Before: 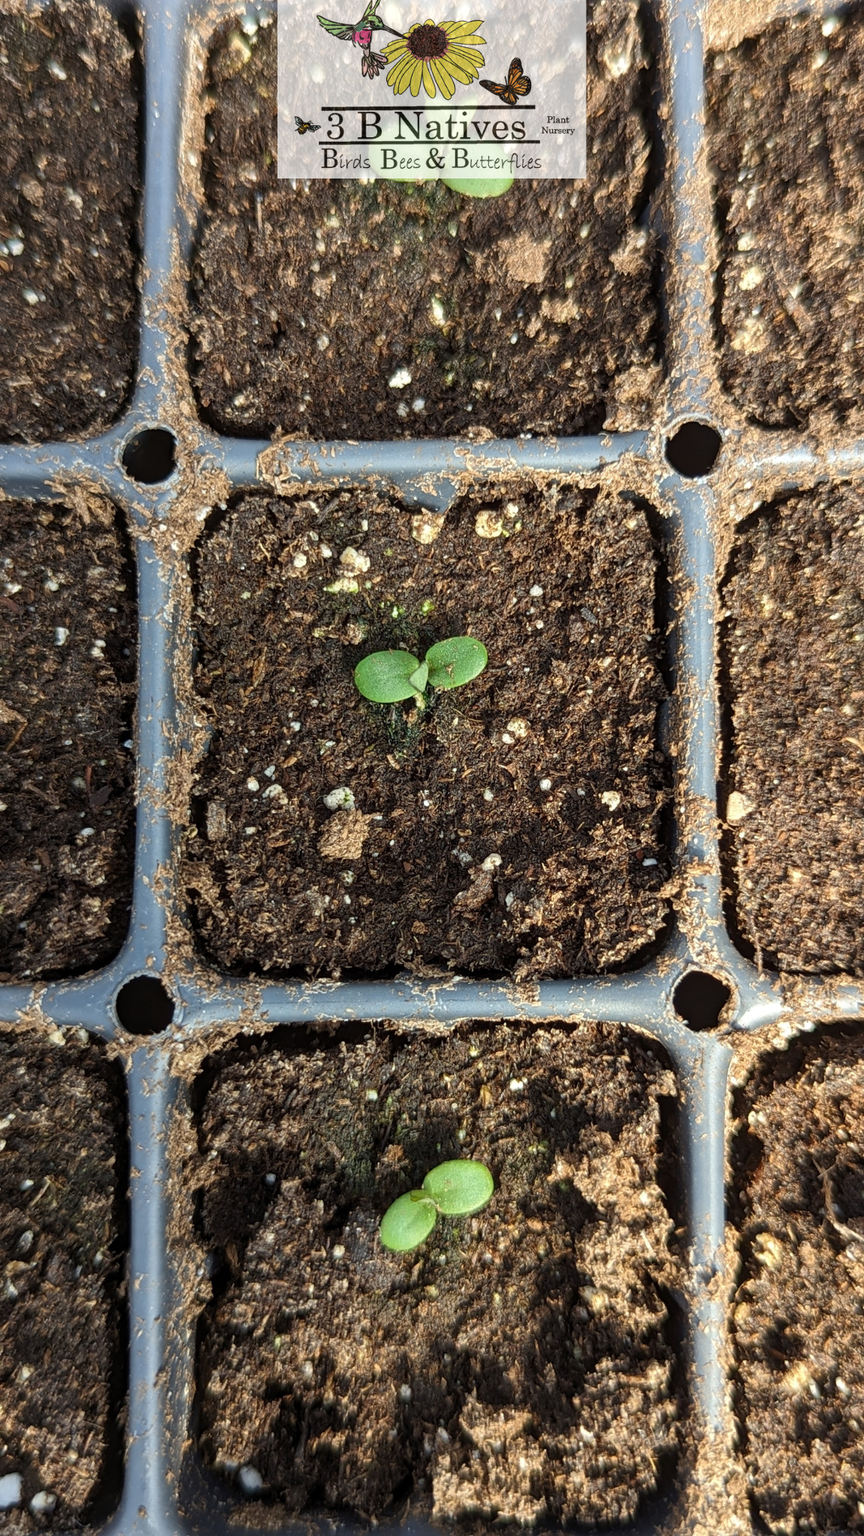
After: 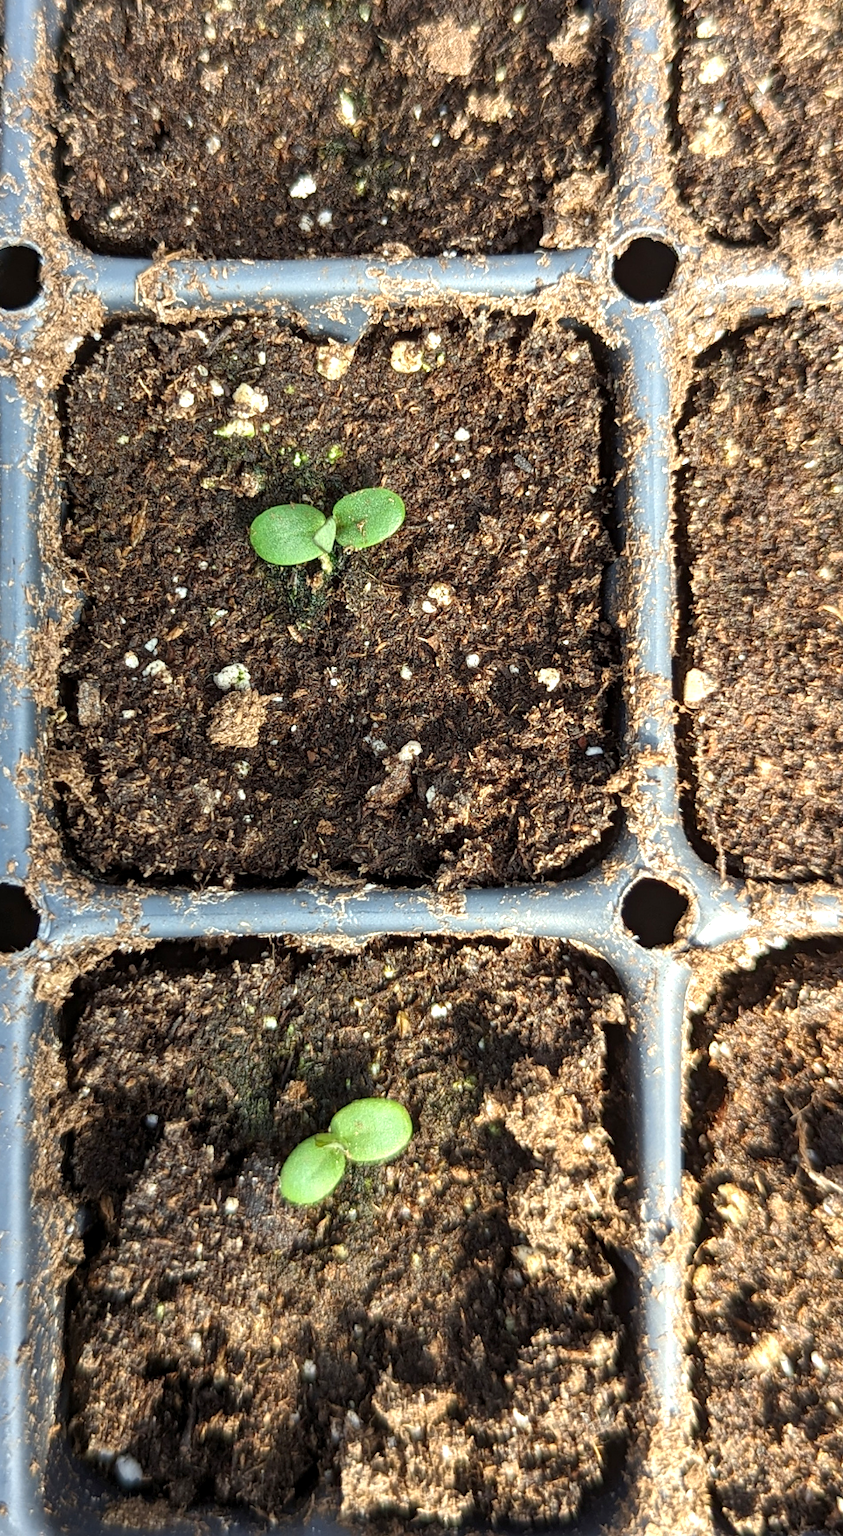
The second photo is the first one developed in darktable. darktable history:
crop: left 16.315%, top 14.246%
exposure: black level correction 0.001, exposure 0.5 EV, compensate exposure bias true, compensate highlight preservation false
